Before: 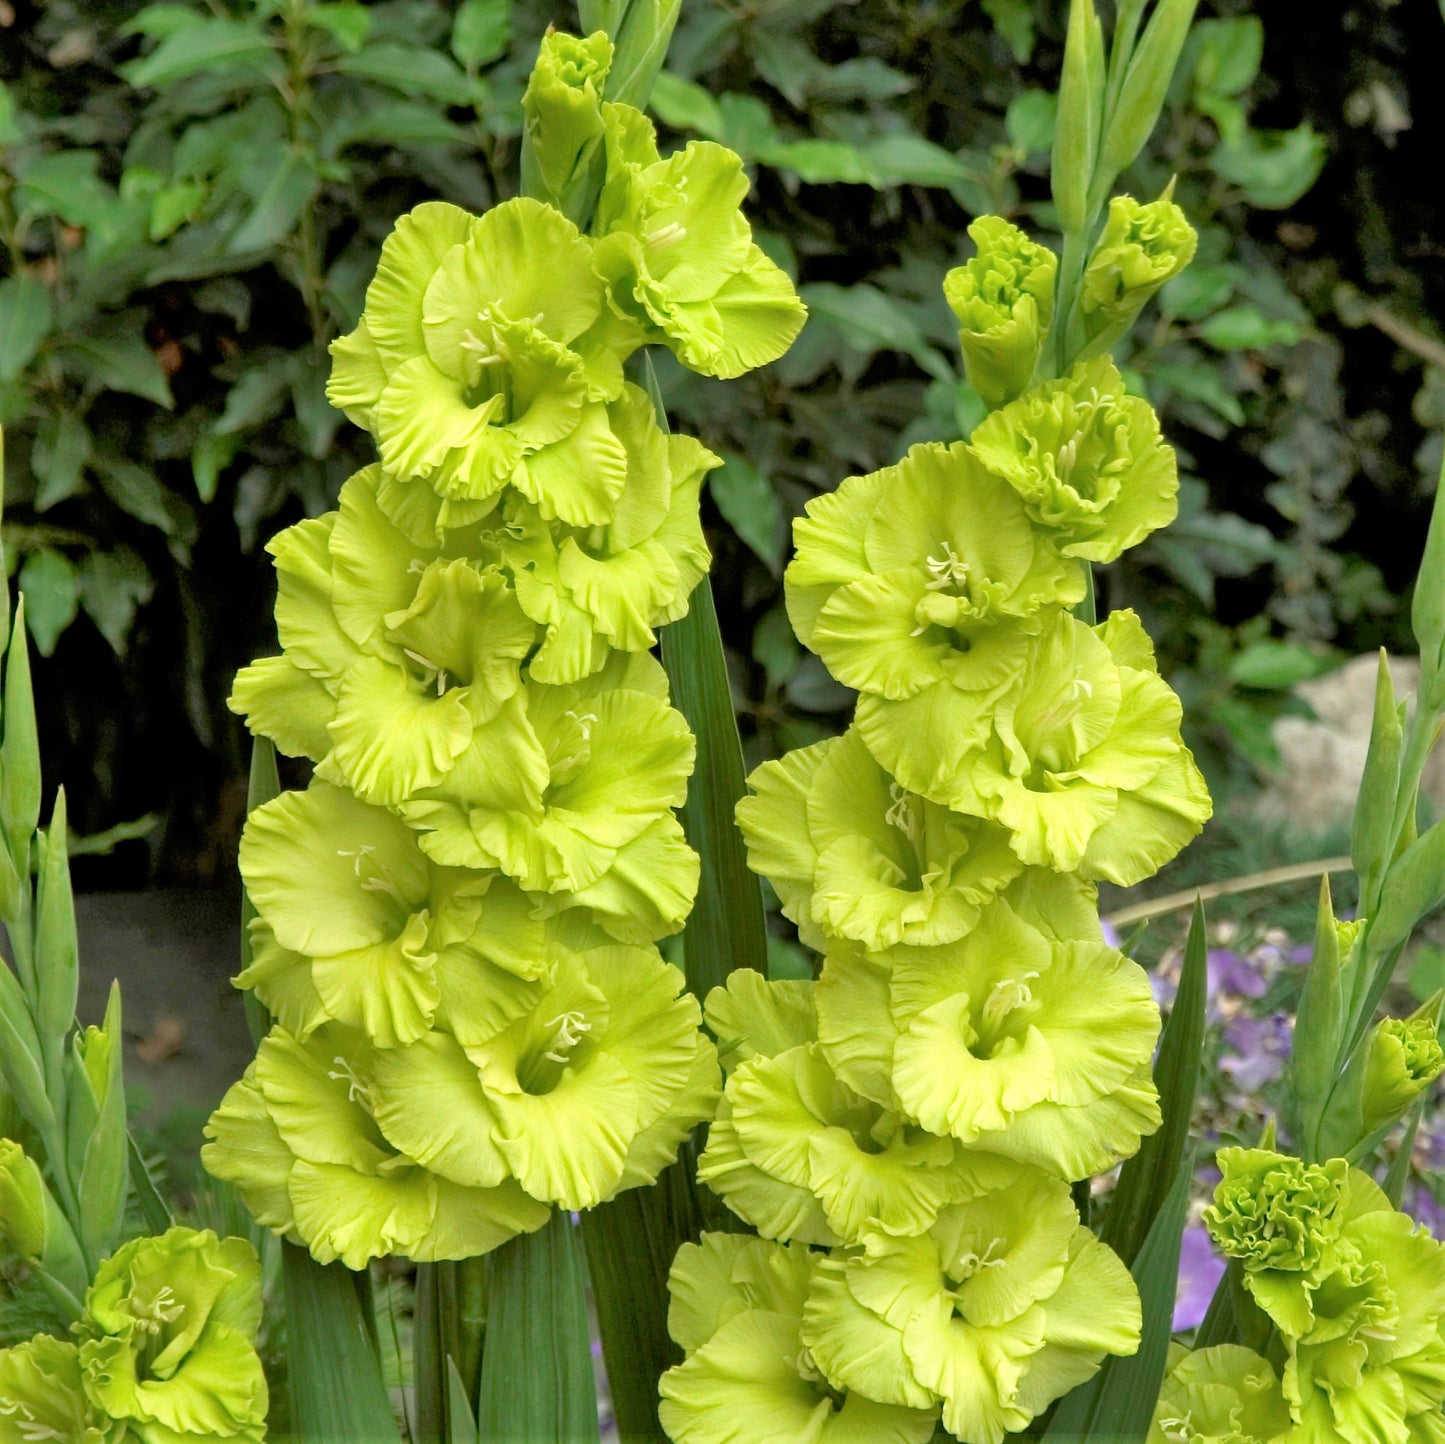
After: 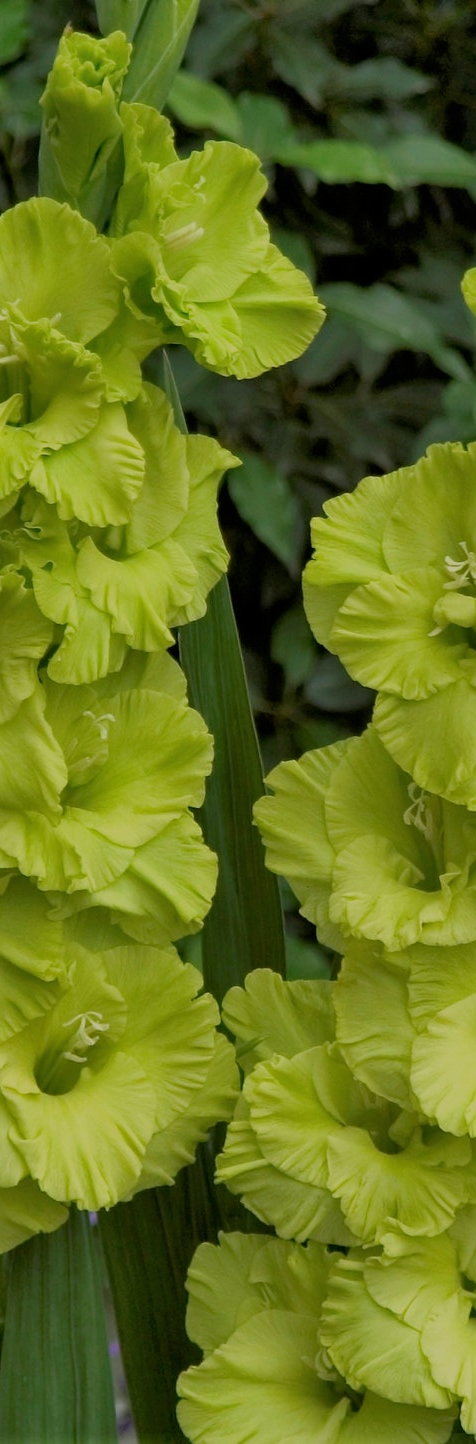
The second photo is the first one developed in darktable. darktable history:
crop: left 33.362%, right 33.679%
exposure: exposure -0.938 EV, compensate exposure bias true, compensate highlight preservation false
